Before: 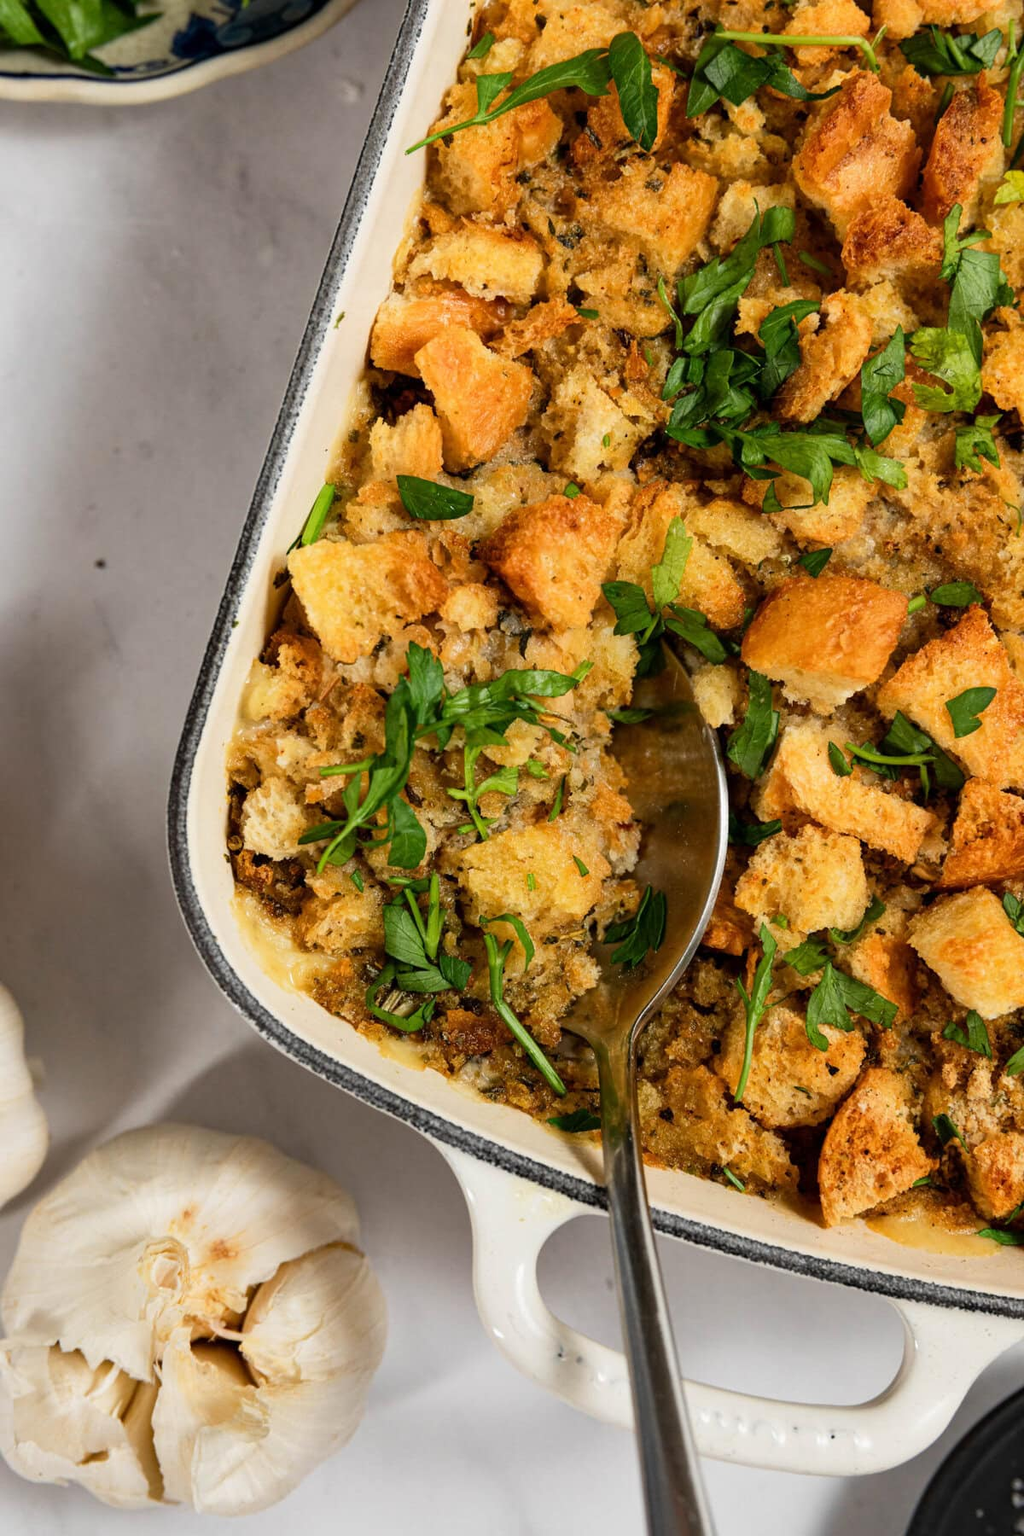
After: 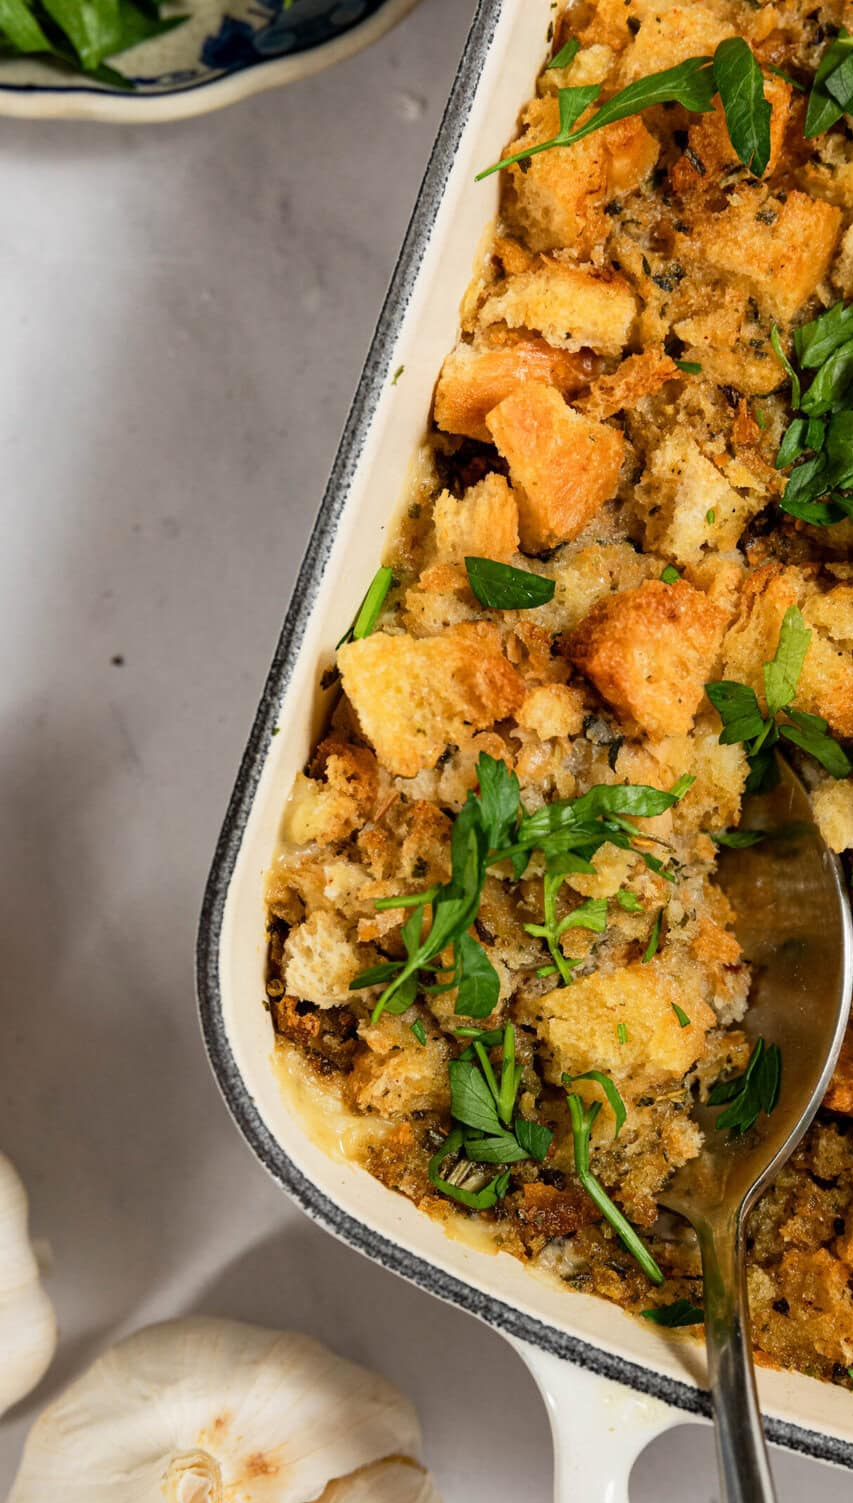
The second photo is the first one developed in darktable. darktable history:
crop: right 28.853%, bottom 16.48%
